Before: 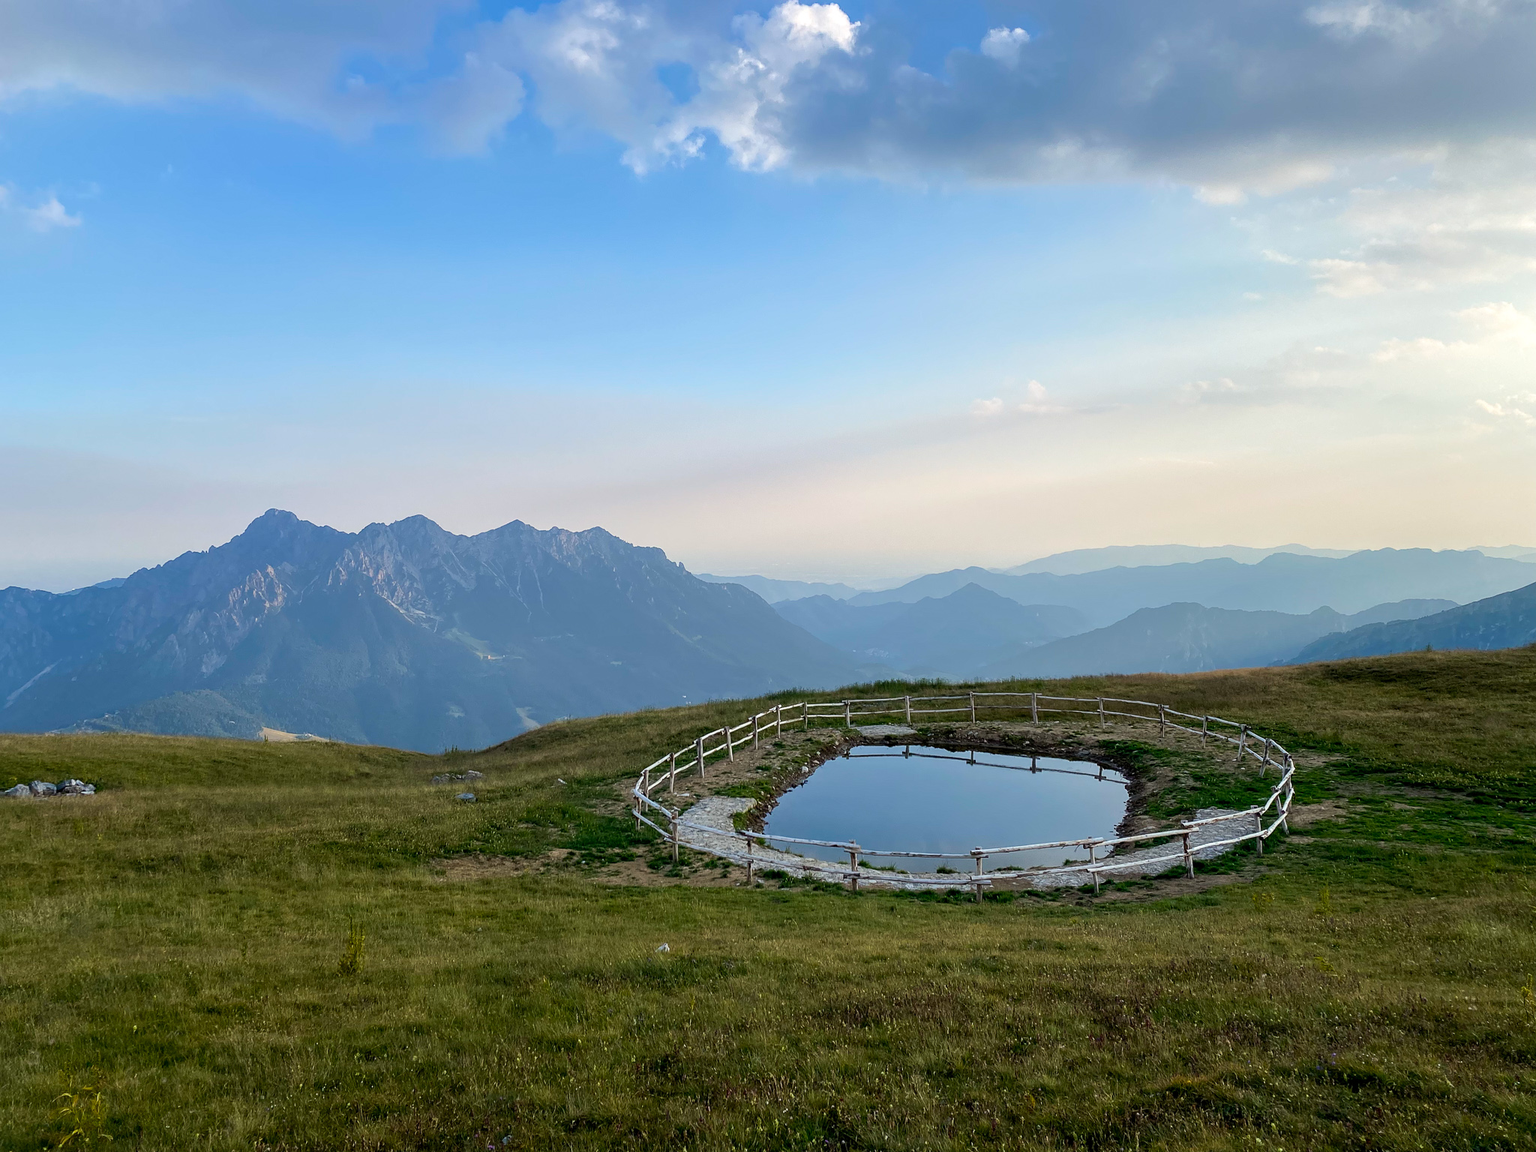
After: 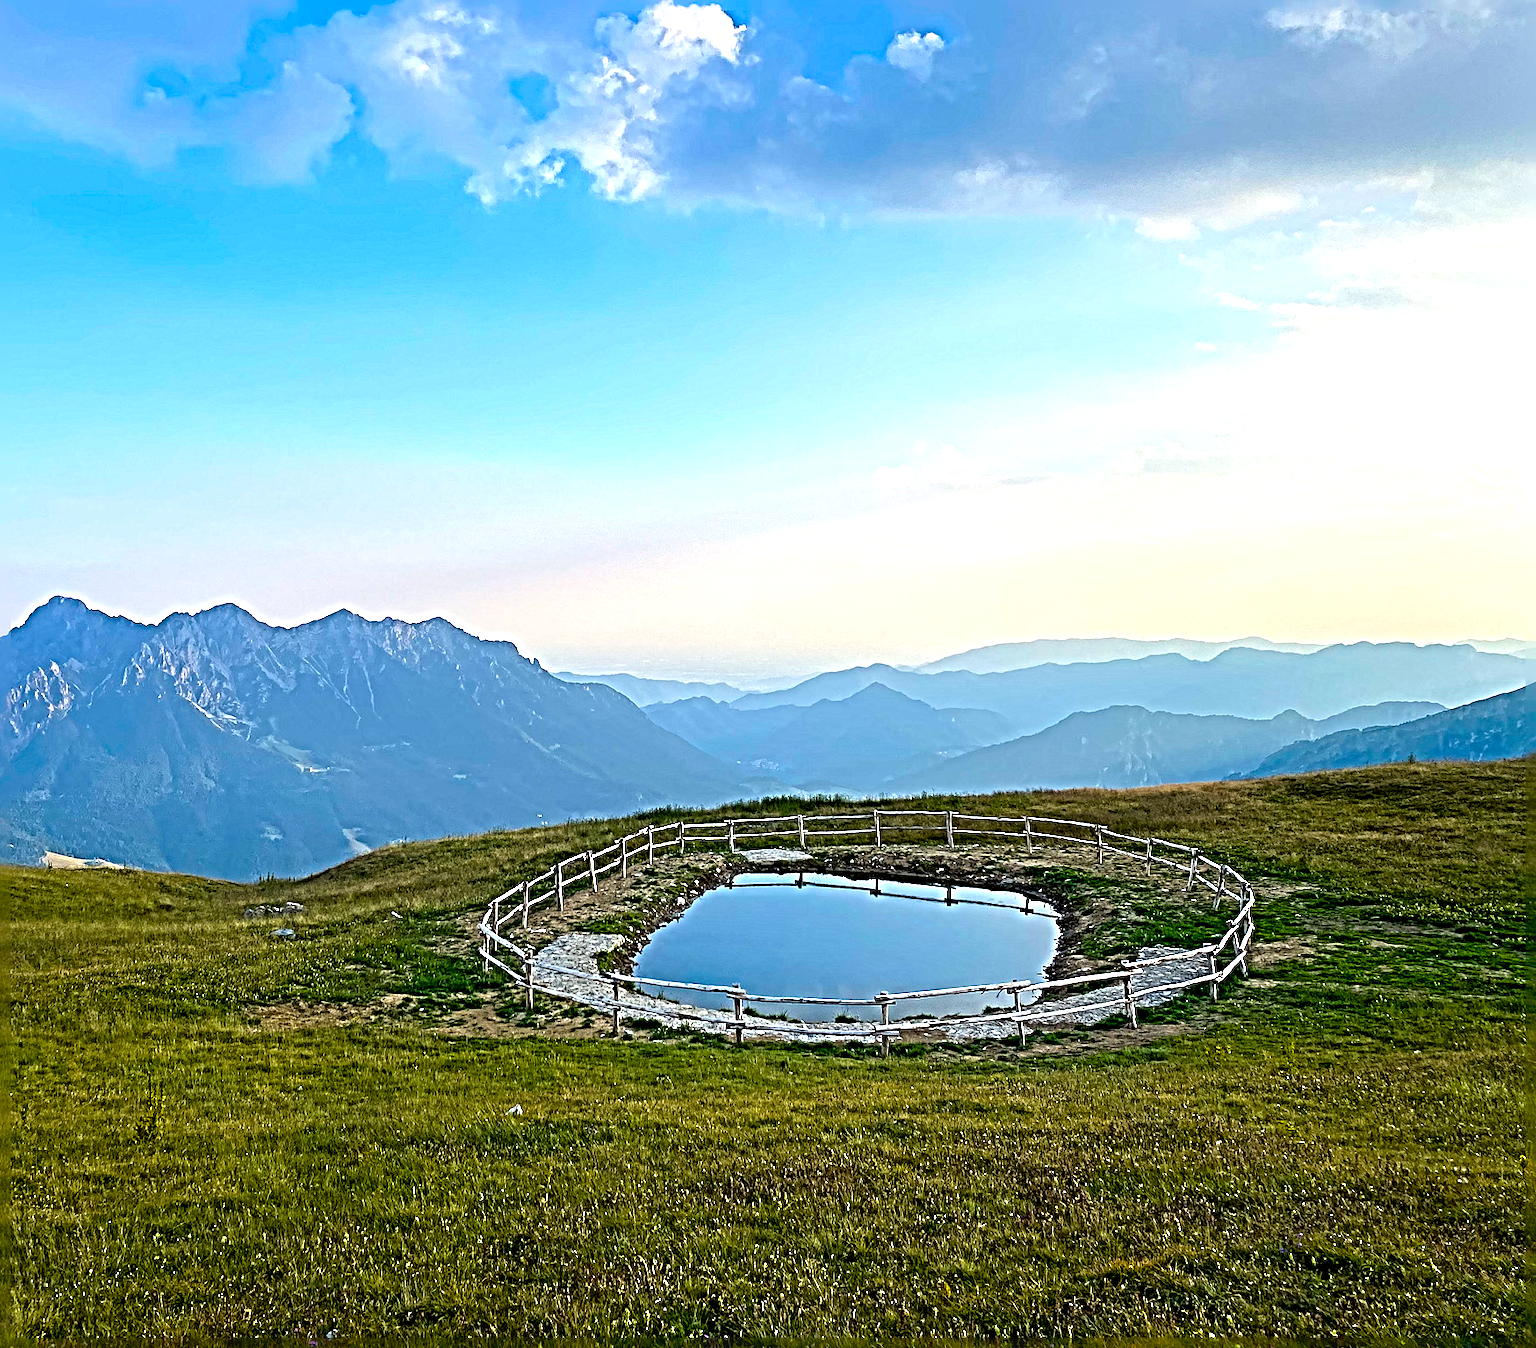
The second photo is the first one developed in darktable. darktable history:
exposure: exposure 0.556 EV, compensate highlight preservation false
contrast equalizer: octaves 7, y [[0.6 ×6], [0.55 ×6], [0 ×6], [0 ×6], [0 ×6]], mix -0.36
sharpen: radius 6.3, amount 1.8, threshold 0
crop and rotate: left 14.584%
color balance rgb: perceptual saturation grading › global saturation 30%, global vibrance 20%
